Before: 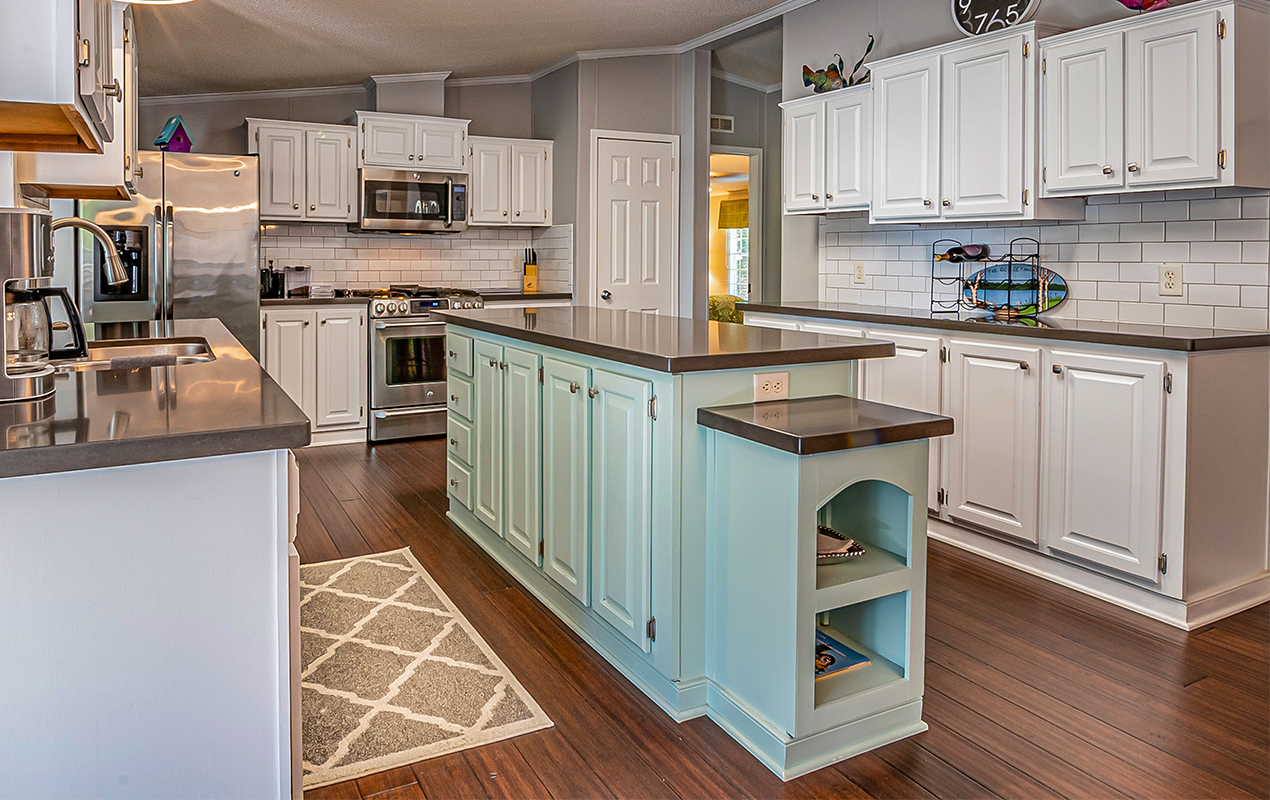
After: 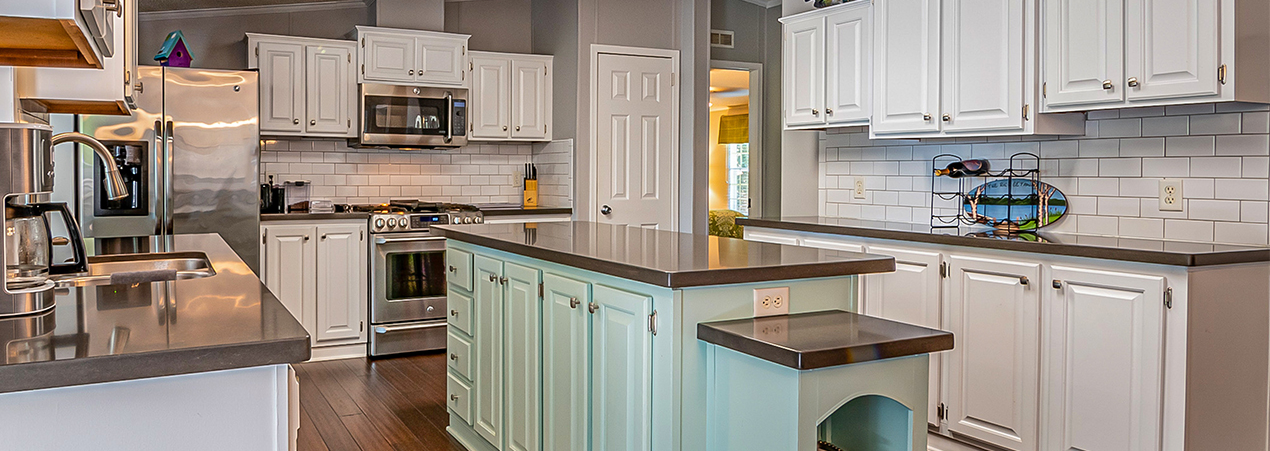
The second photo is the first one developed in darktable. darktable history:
crop and rotate: top 10.629%, bottom 32.879%
